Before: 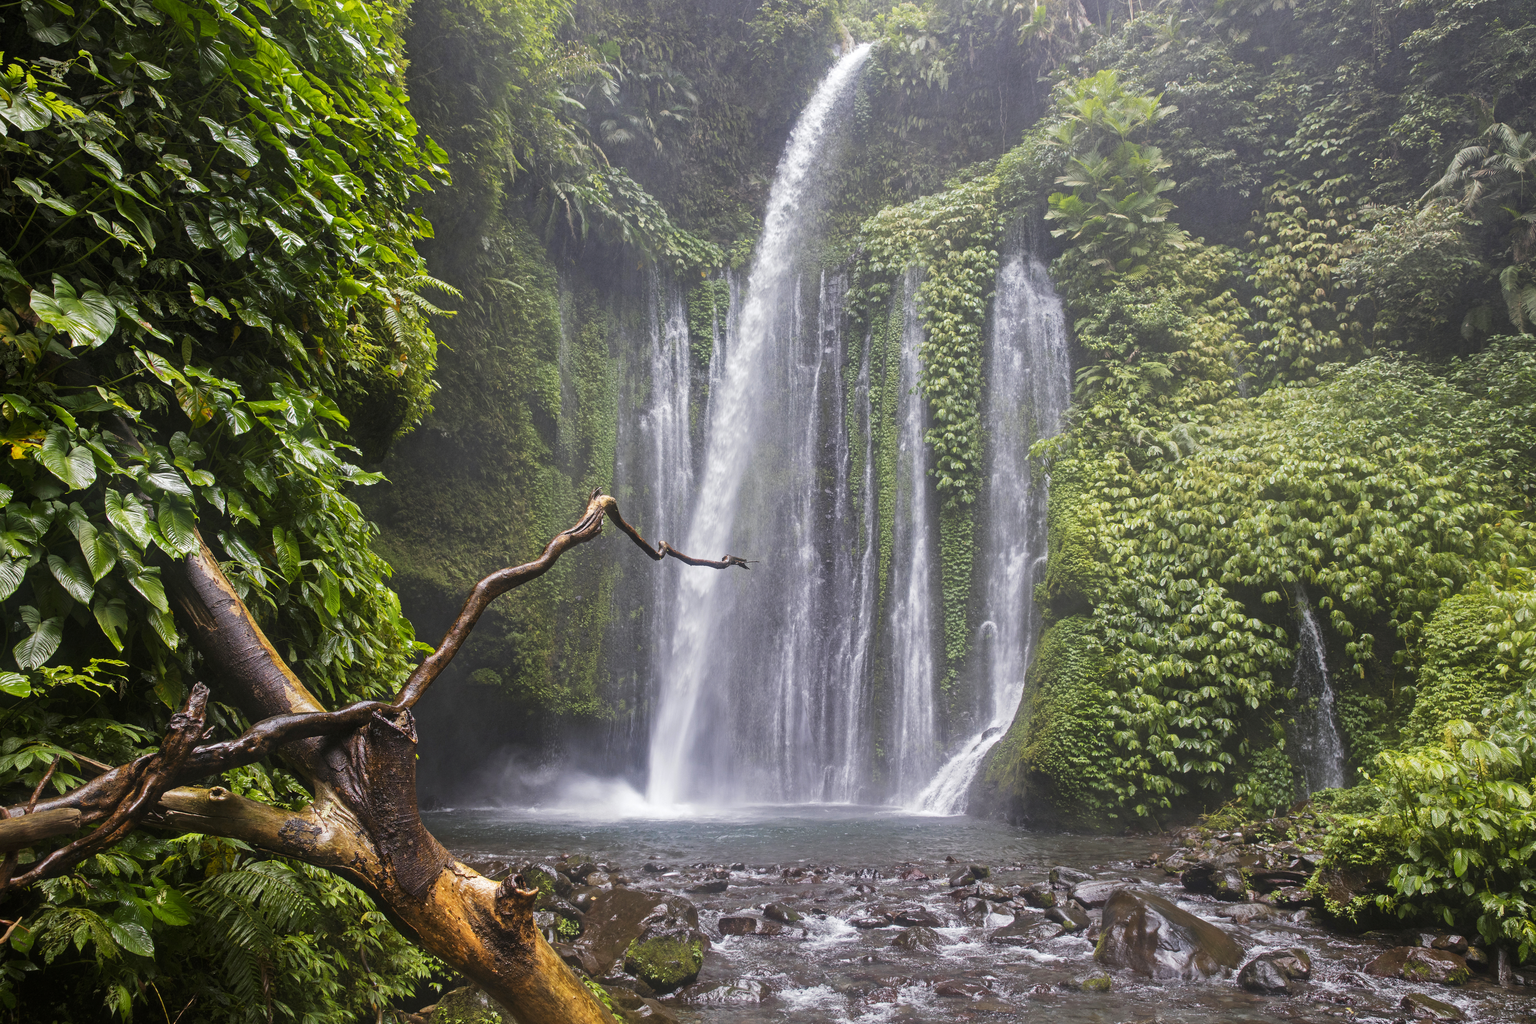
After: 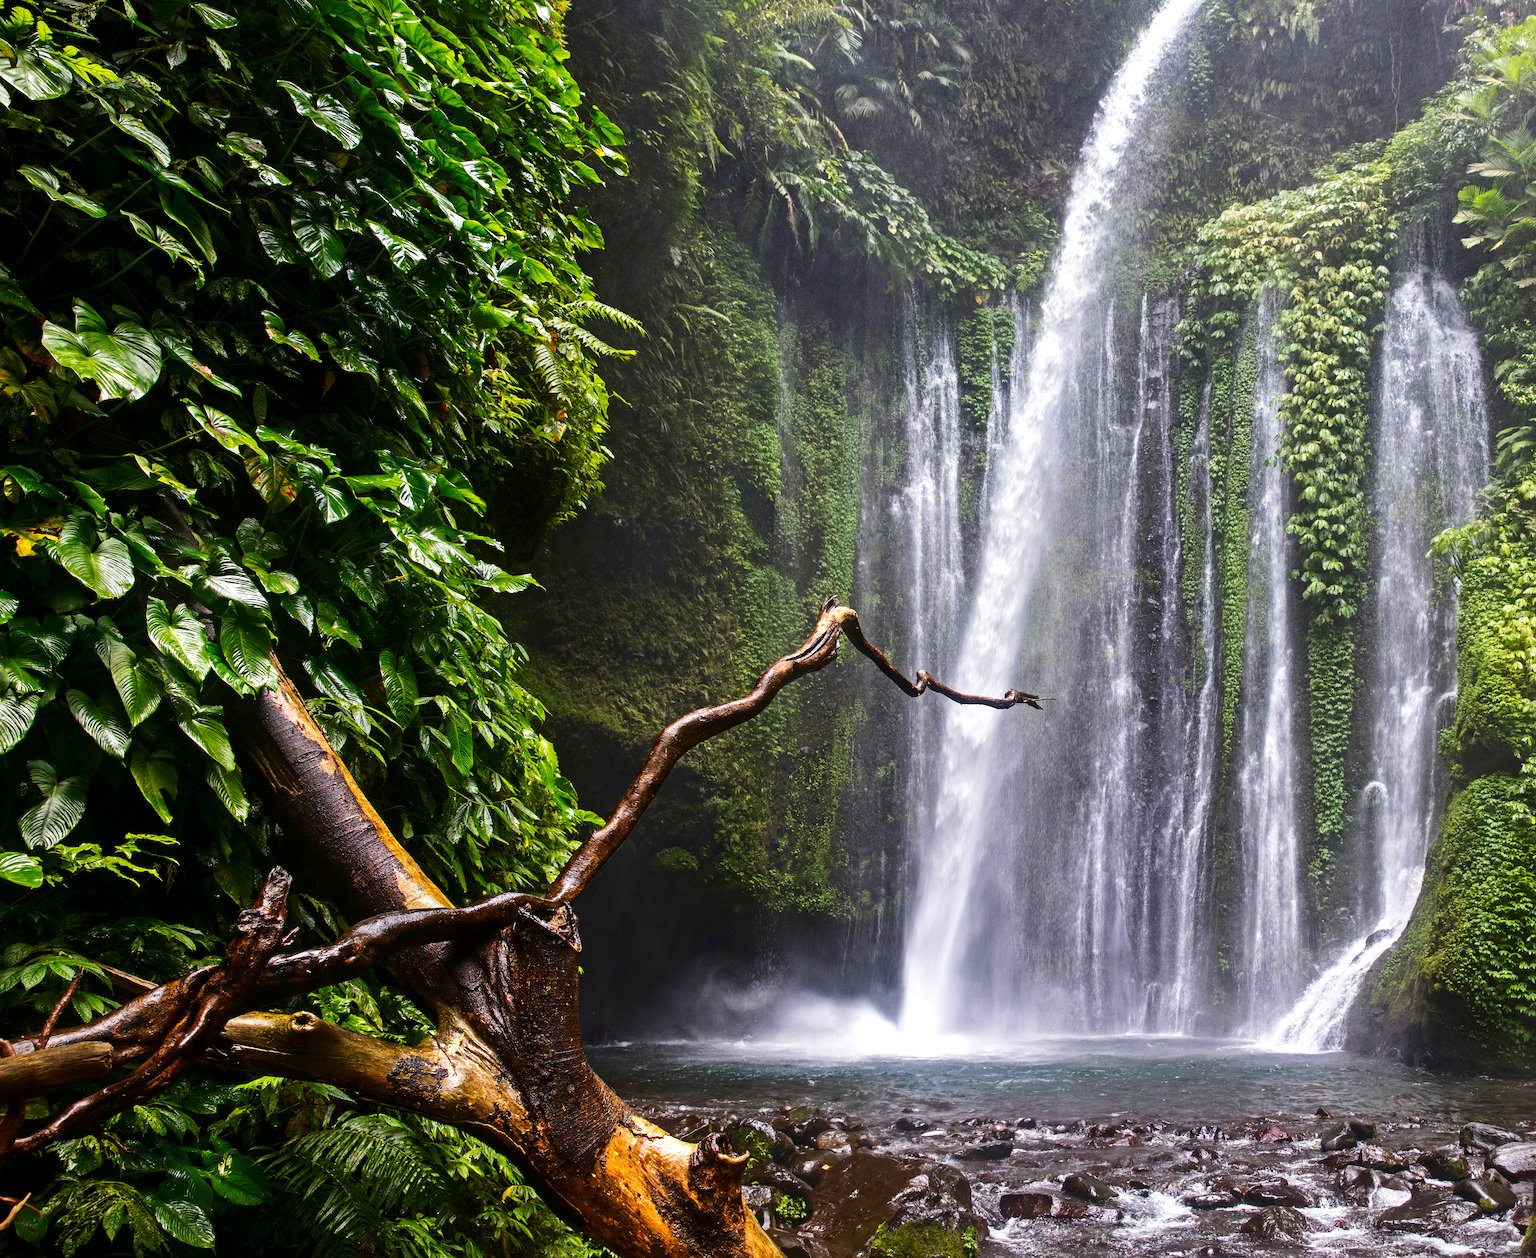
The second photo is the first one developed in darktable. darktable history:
tone equalizer: -8 EV -0.417 EV, -7 EV -0.389 EV, -6 EV -0.333 EV, -5 EV -0.222 EV, -3 EV 0.222 EV, -2 EV 0.333 EV, -1 EV 0.389 EV, +0 EV 0.417 EV, edges refinement/feathering 500, mask exposure compensation -1.57 EV, preserve details no
crop: top 5.803%, right 27.864%, bottom 5.804%
contrast brightness saturation: contrast 0.12, brightness -0.12, saturation 0.2
